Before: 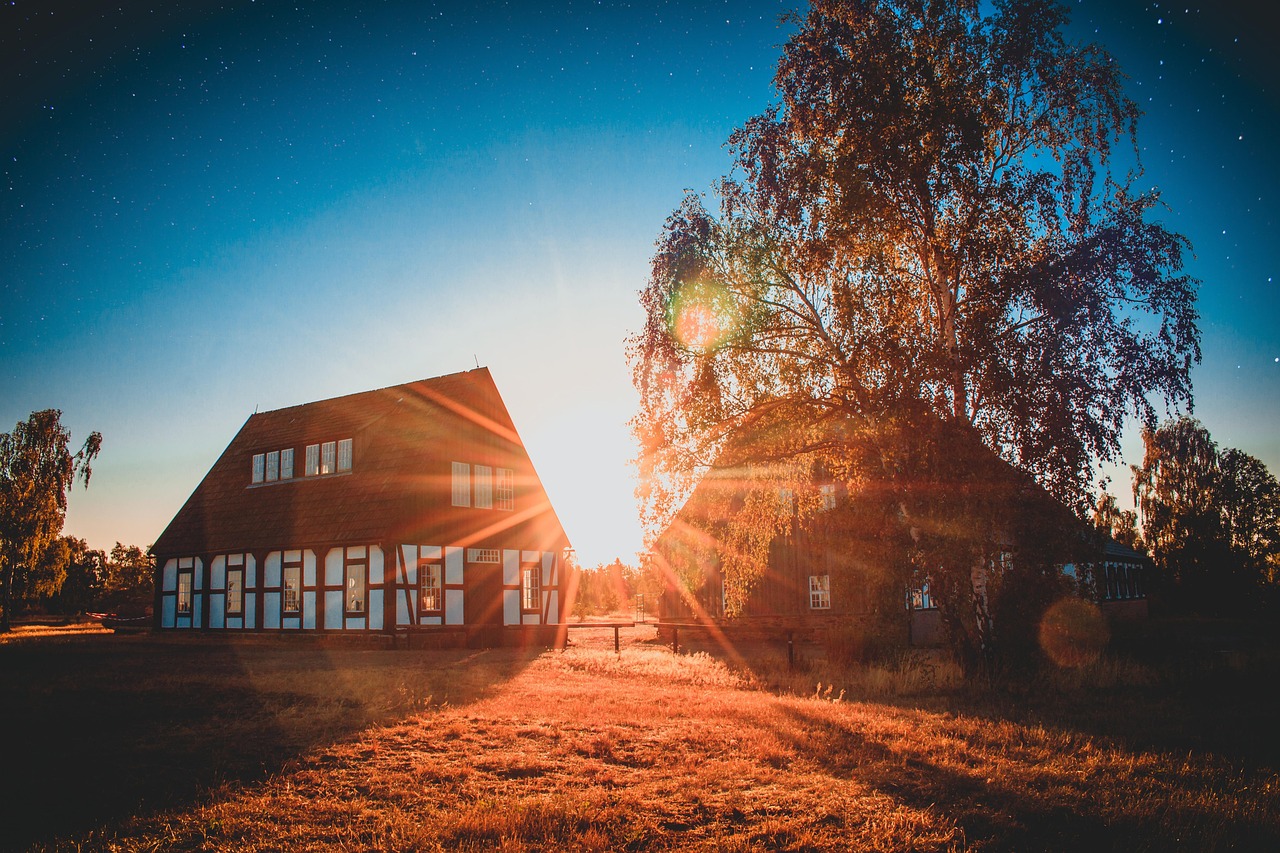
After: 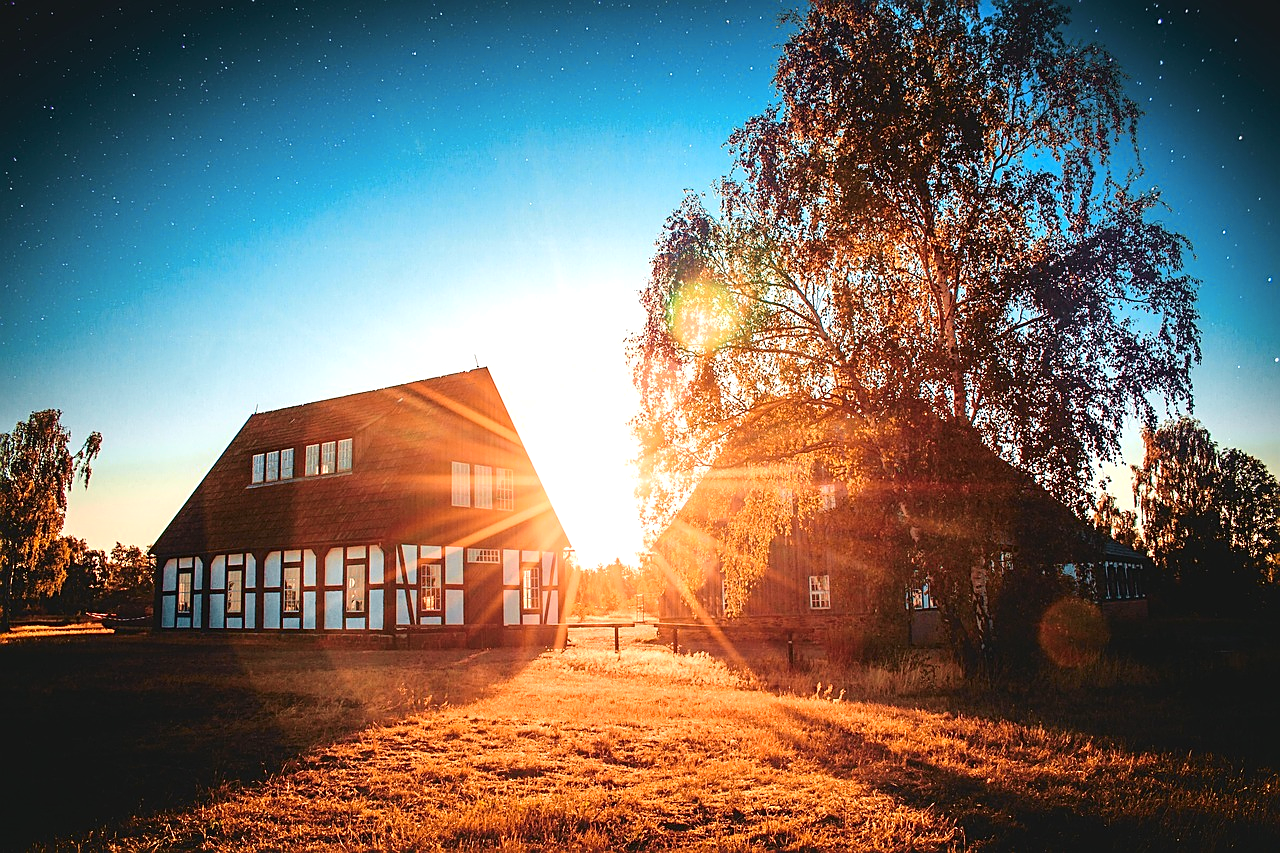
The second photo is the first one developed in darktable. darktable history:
tone equalizer: -8 EV -1.05 EV, -7 EV -1.01 EV, -6 EV -0.84 EV, -5 EV -0.601 EV, -3 EV 0.587 EV, -2 EV 0.871 EV, -1 EV 0.996 EV, +0 EV 1.07 EV
sharpen: on, module defaults
exposure: black level correction 0.002, compensate highlight preservation false
tone curve: curves: ch0 [(0, 0.014) (0.036, 0.047) (0.15, 0.156) (0.27, 0.258) (0.511, 0.506) (0.761, 0.741) (1, 0.919)]; ch1 [(0, 0) (0.179, 0.173) (0.322, 0.32) (0.429, 0.431) (0.502, 0.5) (0.519, 0.522) (0.562, 0.575) (0.631, 0.65) (0.72, 0.692) (1, 1)]; ch2 [(0, 0) (0.29, 0.295) (0.404, 0.436) (0.497, 0.498) (0.533, 0.556) (0.599, 0.607) (0.696, 0.707) (1, 1)], color space Lab, independent channels, preserve colors none
